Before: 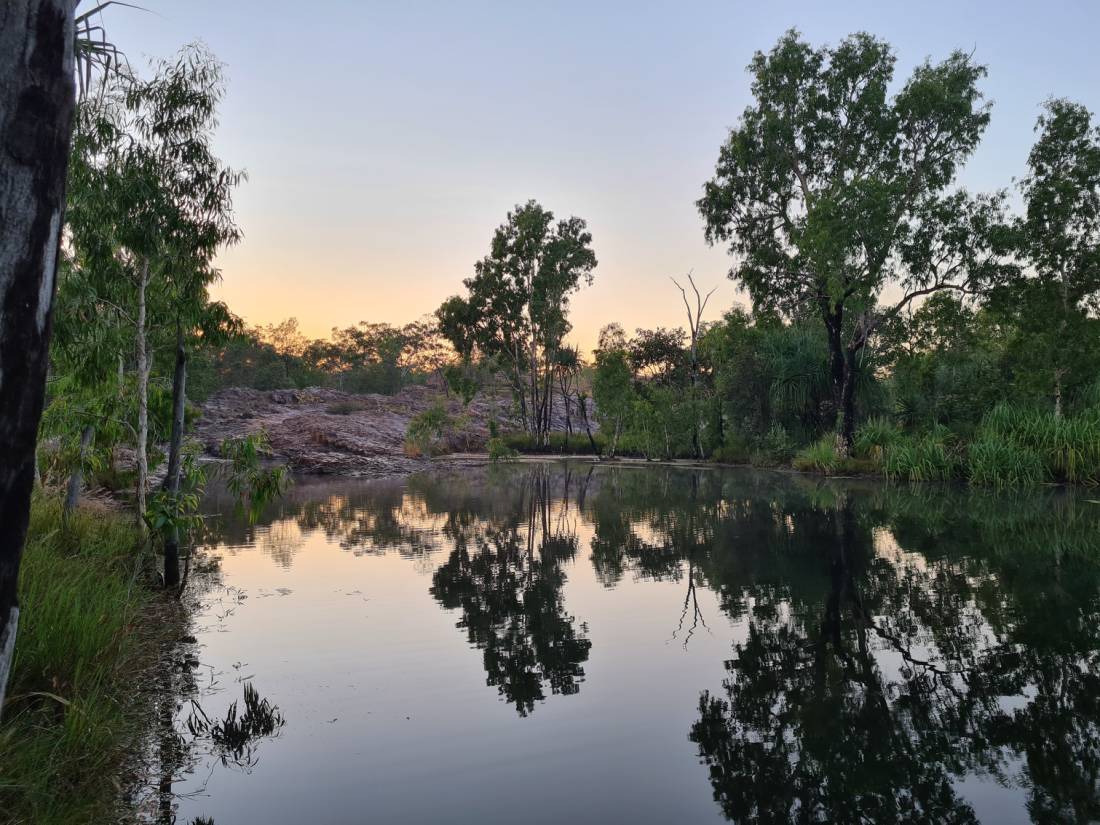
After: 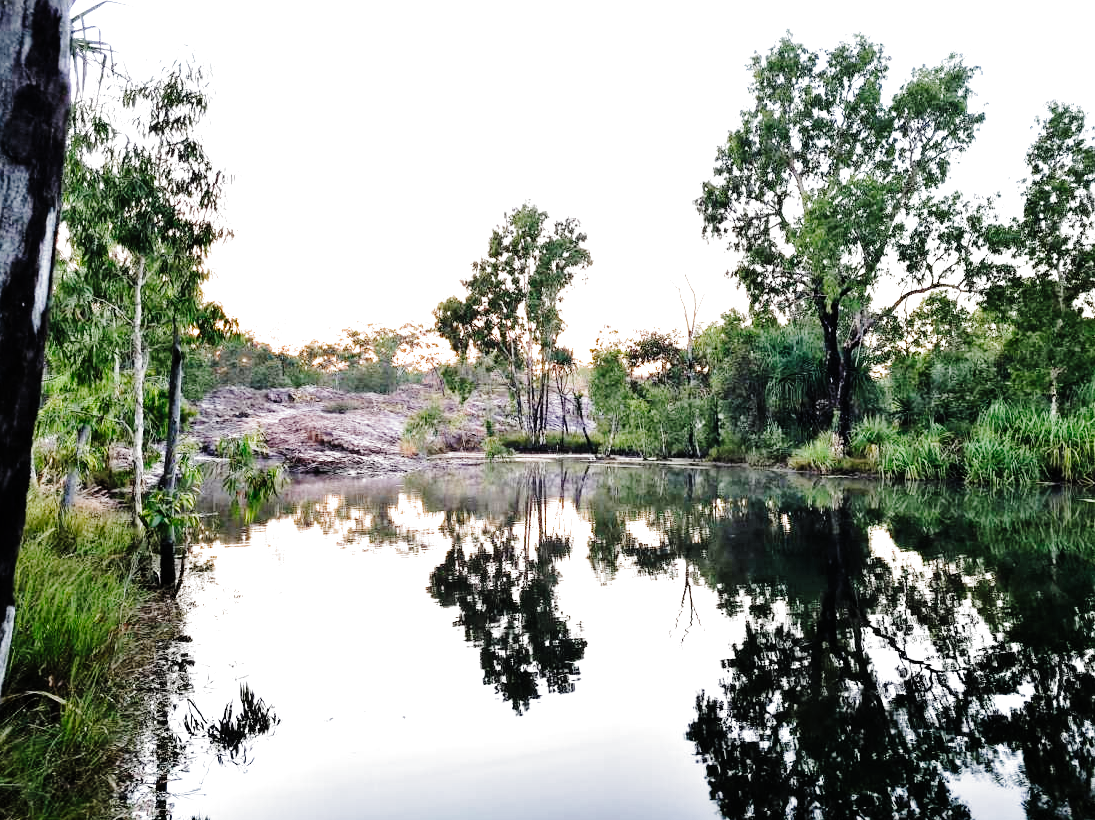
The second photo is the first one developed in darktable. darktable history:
exposure: black level correction 0, exposure 1.571 EV, compensate exposure bias true, compensate highlight preservation false
tone curve: curves: ch0 [(0, 0) (0.003, 0.002) (0.011, 0.007) (0.025, 0.014) (0.044, 0.023) (0.069, 0.033) (0.1, 0.052) (0.136, 0.081) (0.177, 0.134) (0.224, 0.205) (0.277, 0.296) (0.335, 0.401) (0.399, 0.501) (0.468, 0.589) (0.543, 0.658) (0.623, 0.738) (0.709, 0.804) (0.801, 0.871) (0.898, 0.93) (1, 1)], preserve colors none
crop and rotate: left 0.452%, top 0.231%, bottom 0.33%
filmic rgb: black relative exposure -8.28 EV, white relative exposure 2.2 EV, threshold 5.99 EV, target white luminance 99.911%, hardness 7.08, latitude 75.13%, contrast 1.324, highlights saturation mix -2.66%, shadows ↔ highlights balance 29.84%, color science v5 (2021), contrast in shadows safe, contrast in highlights safe, enable highlight reconstruction true
